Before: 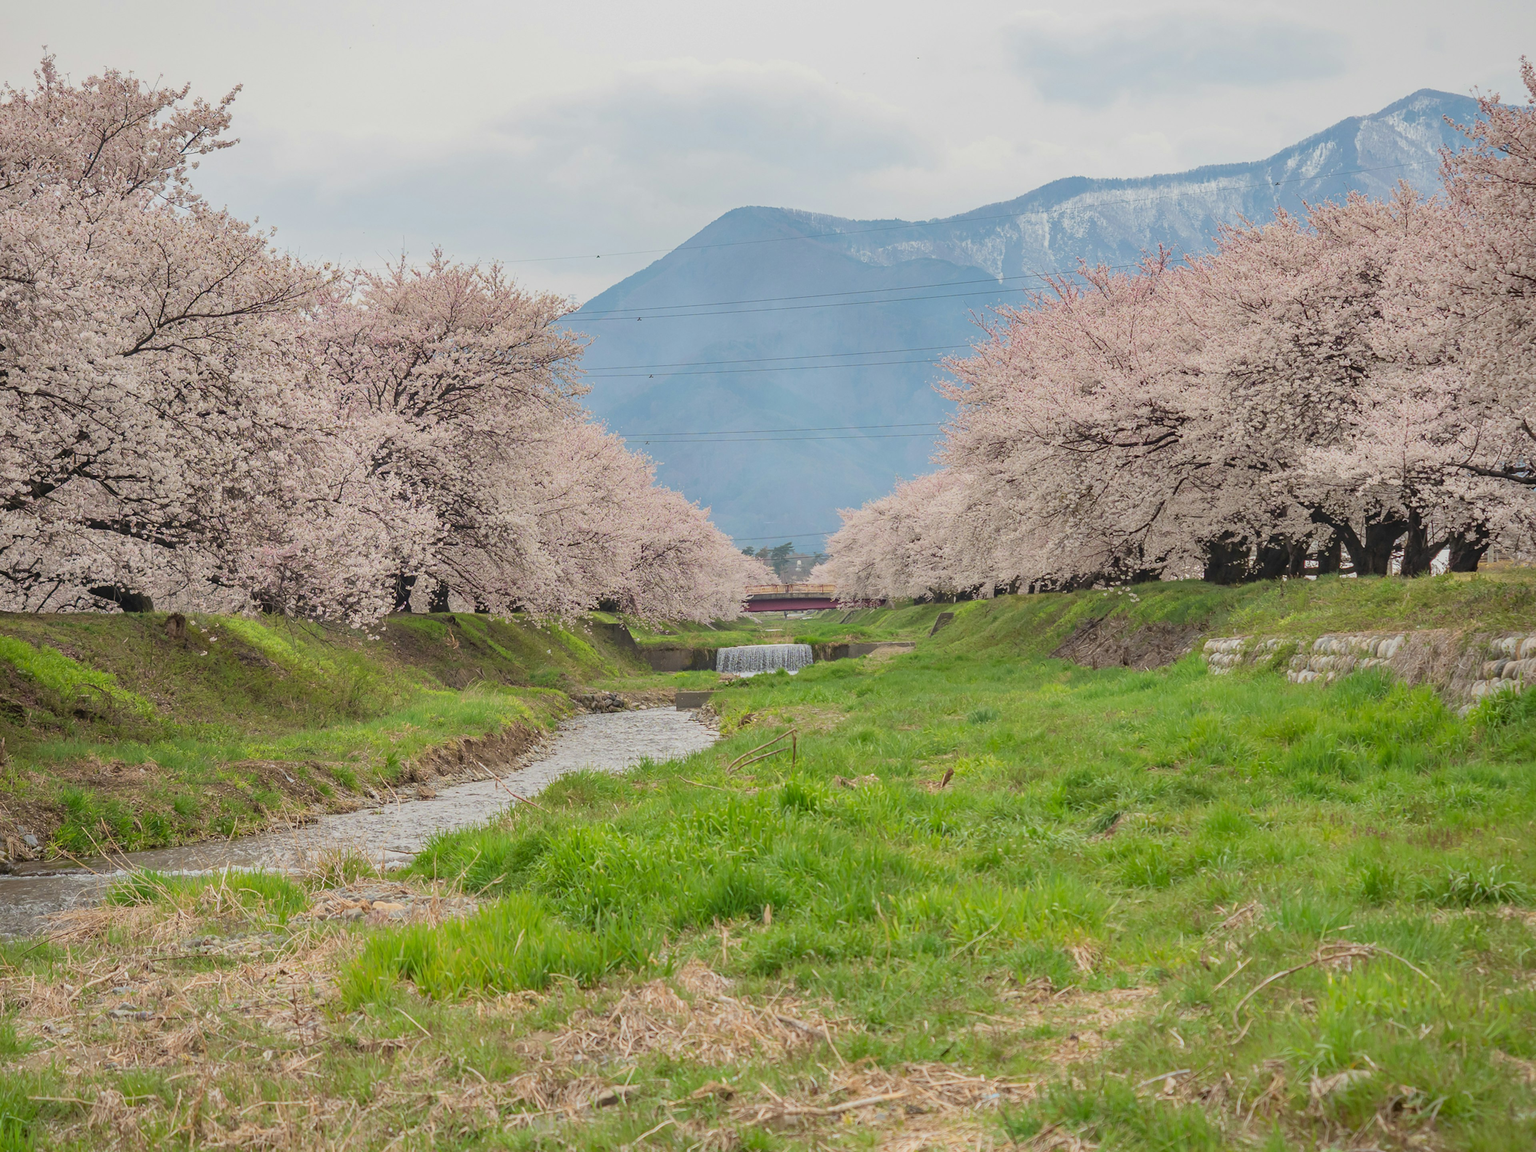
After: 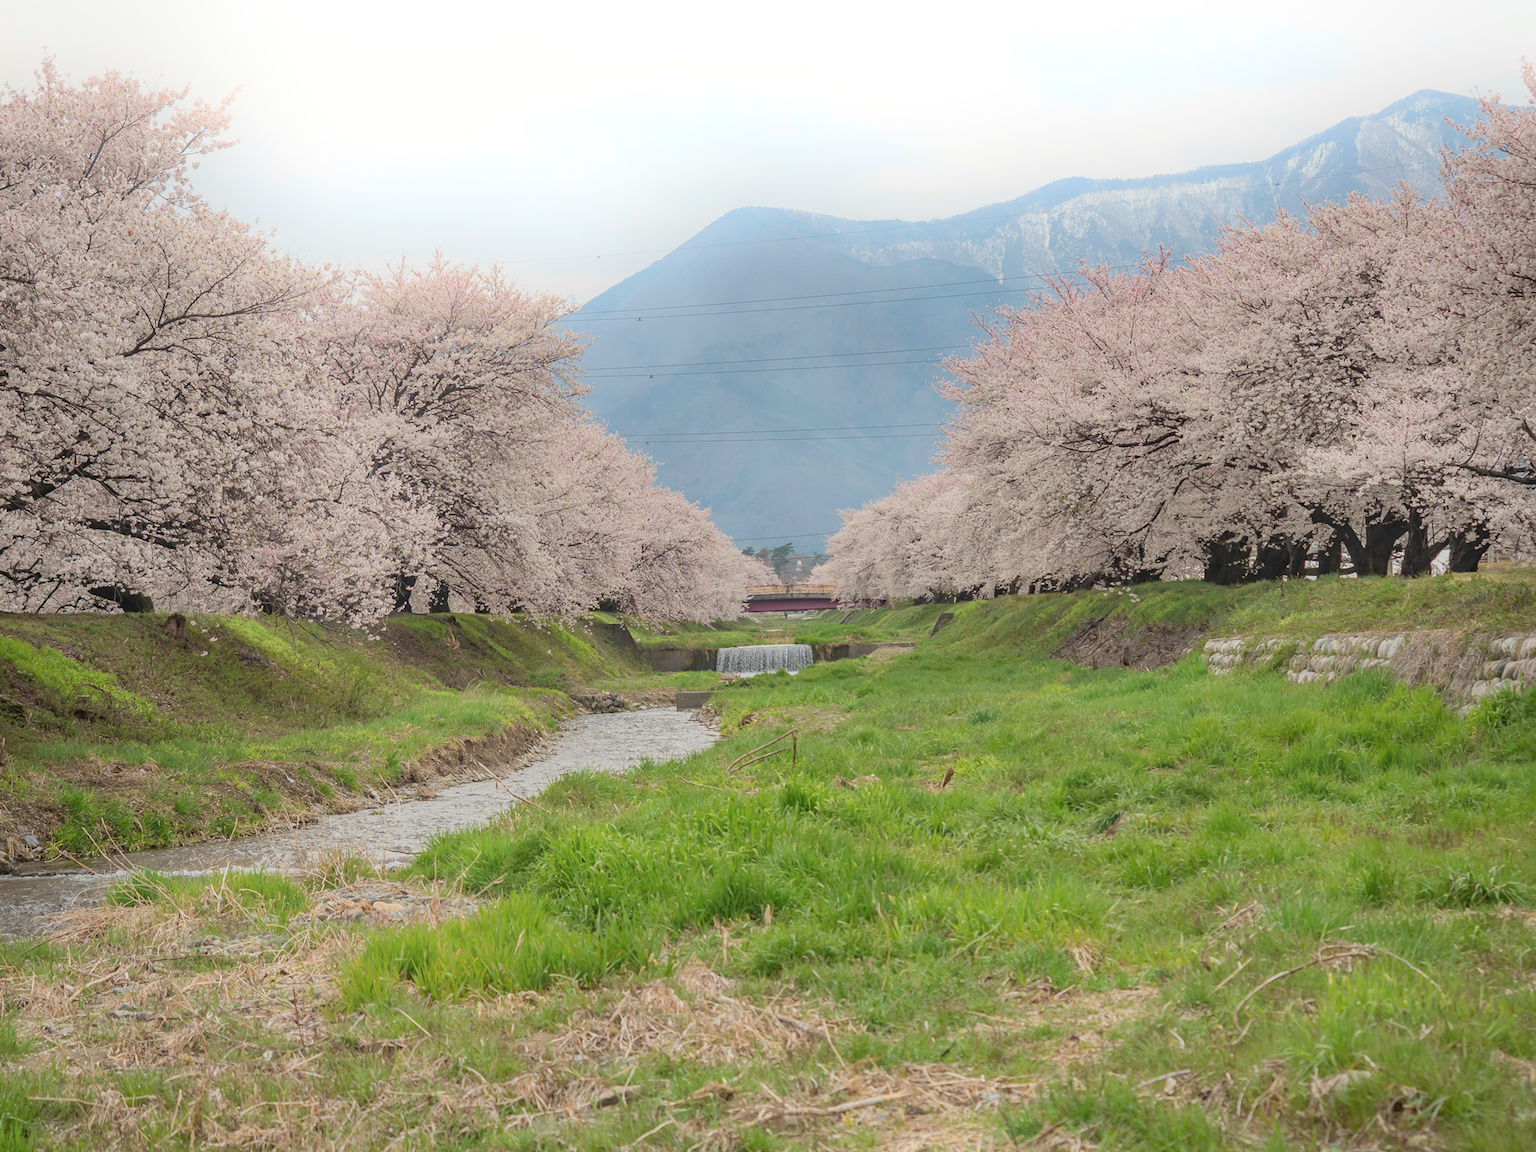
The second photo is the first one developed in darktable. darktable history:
bloom: size 38%, threshold 95%, strength 30%
contrast brightness saturation: saturation -0.1
